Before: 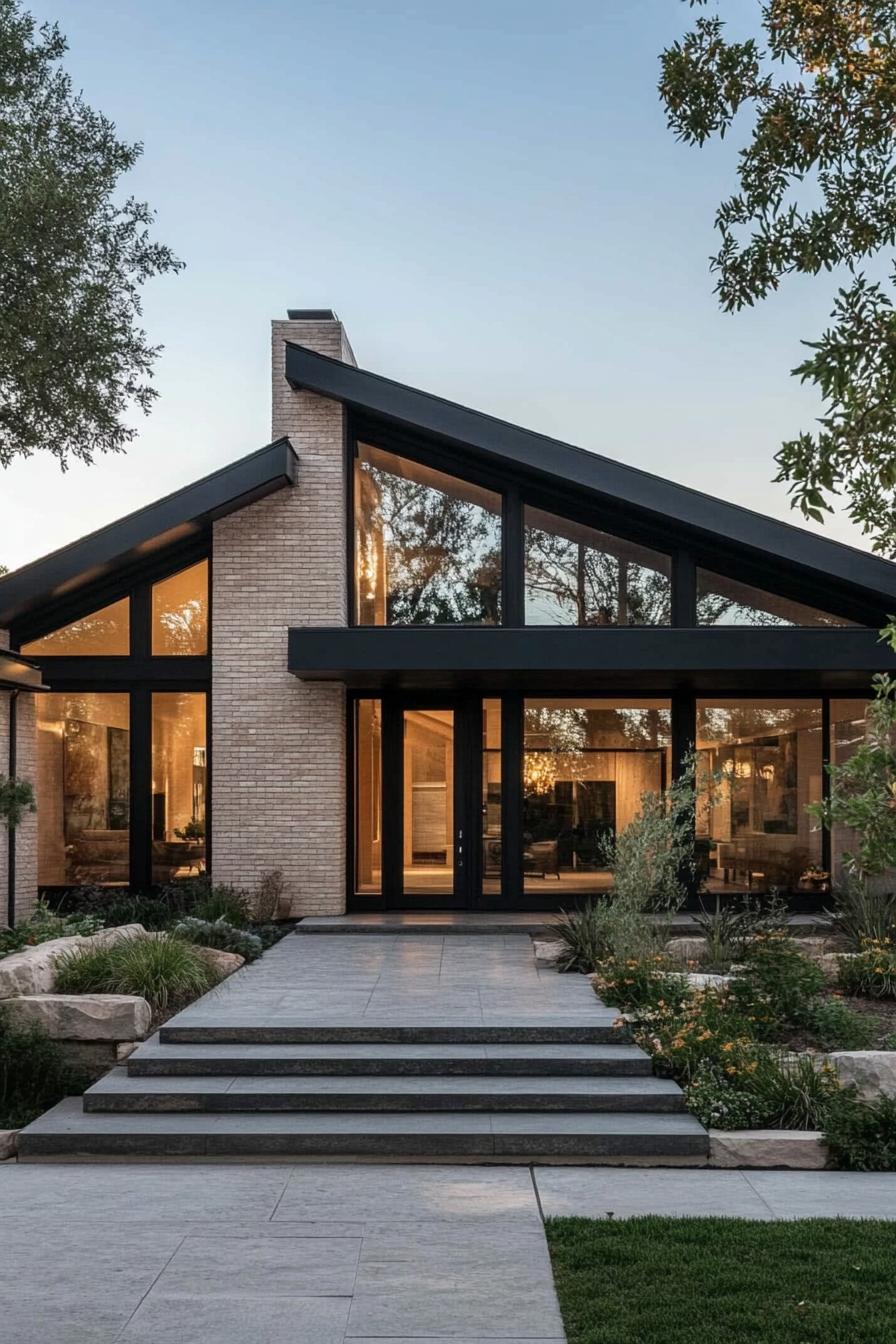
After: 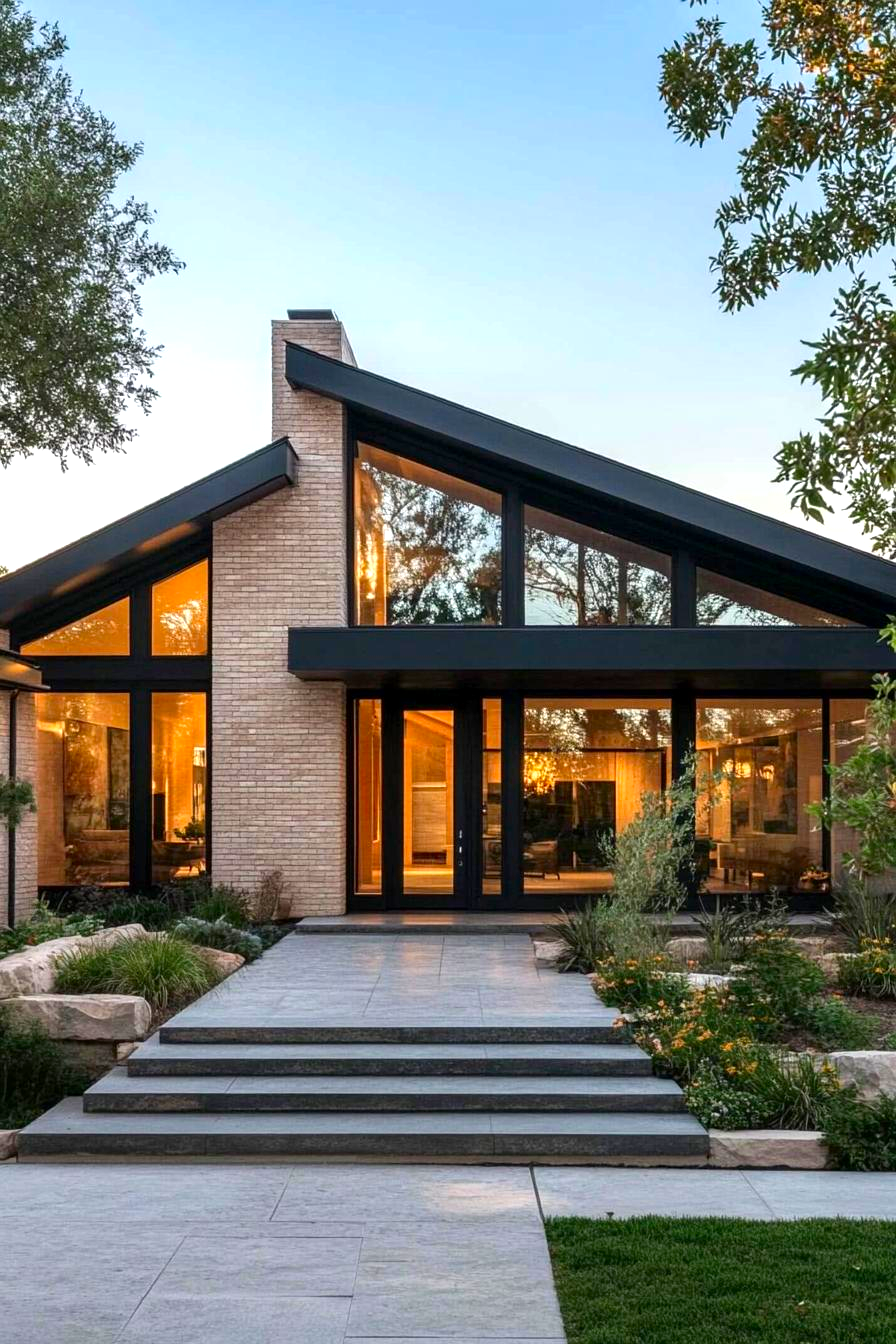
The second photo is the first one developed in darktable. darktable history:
contrast brightness saturation: saturation 0.495
exposure: black level correction 0.001, exposure 0.498 EV, compensate exposure bias true, compensate highlight preservation false
